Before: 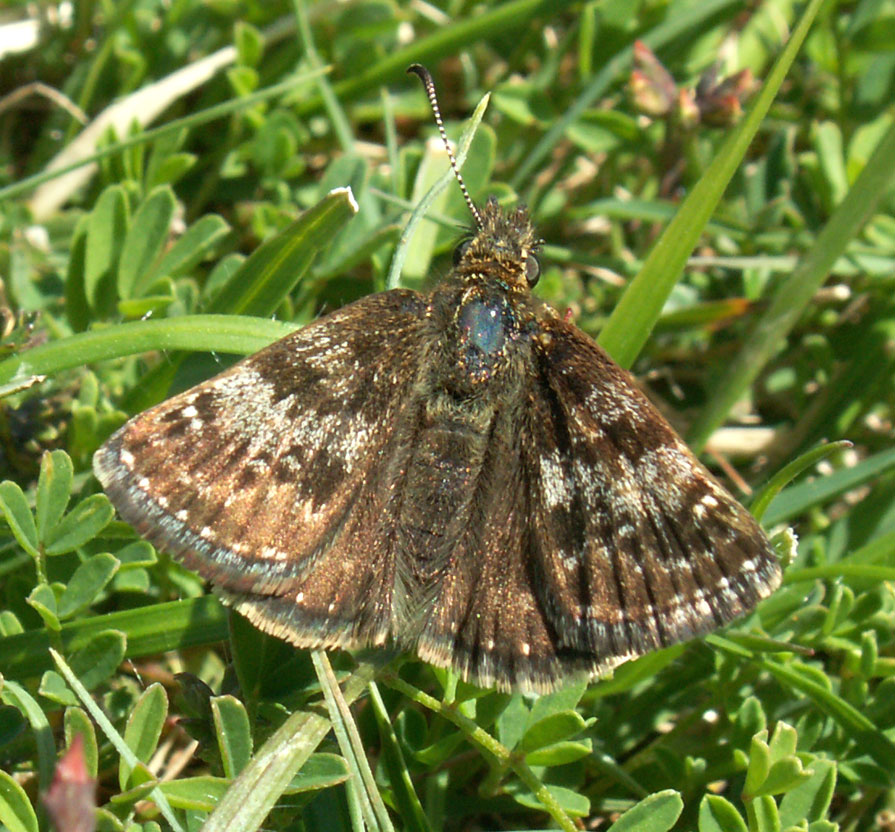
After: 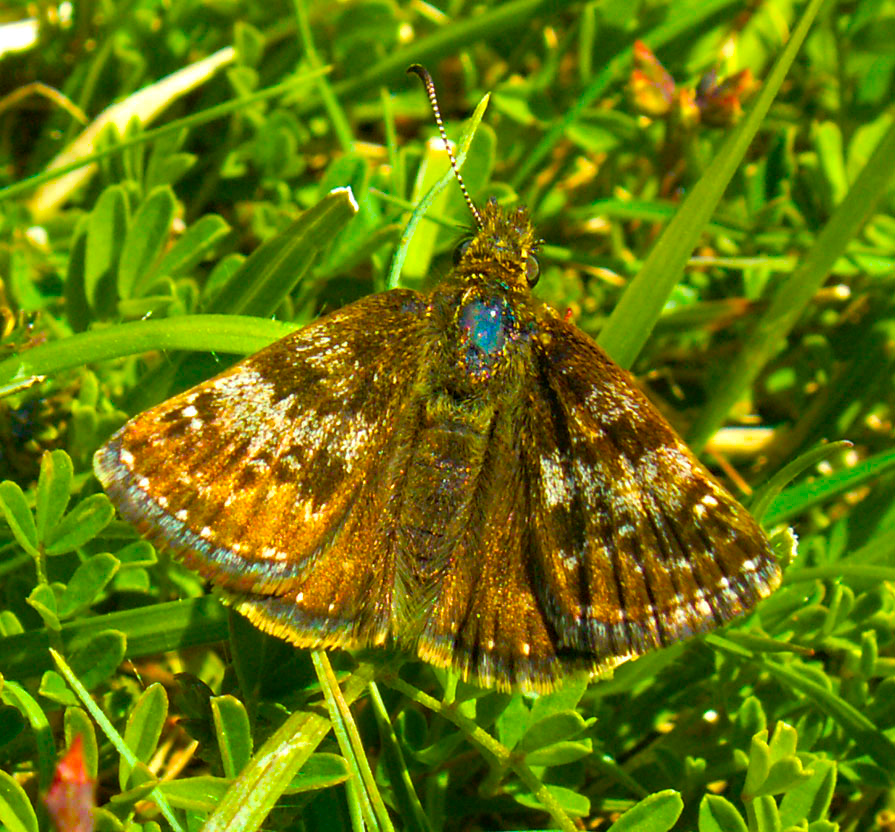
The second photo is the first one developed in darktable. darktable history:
color balance rgb: linear chroma grading › highlights 99.986%, linear chroma grading › global chroma 23.485%, perceptual saturation grading › global saturation 20%, perceptual saturation grading › highlights -25.754%, perceptual saturation grading › shadows 24.61%, global vibrance 43.558%
haze removal: compatibility mode true, adaptive false
